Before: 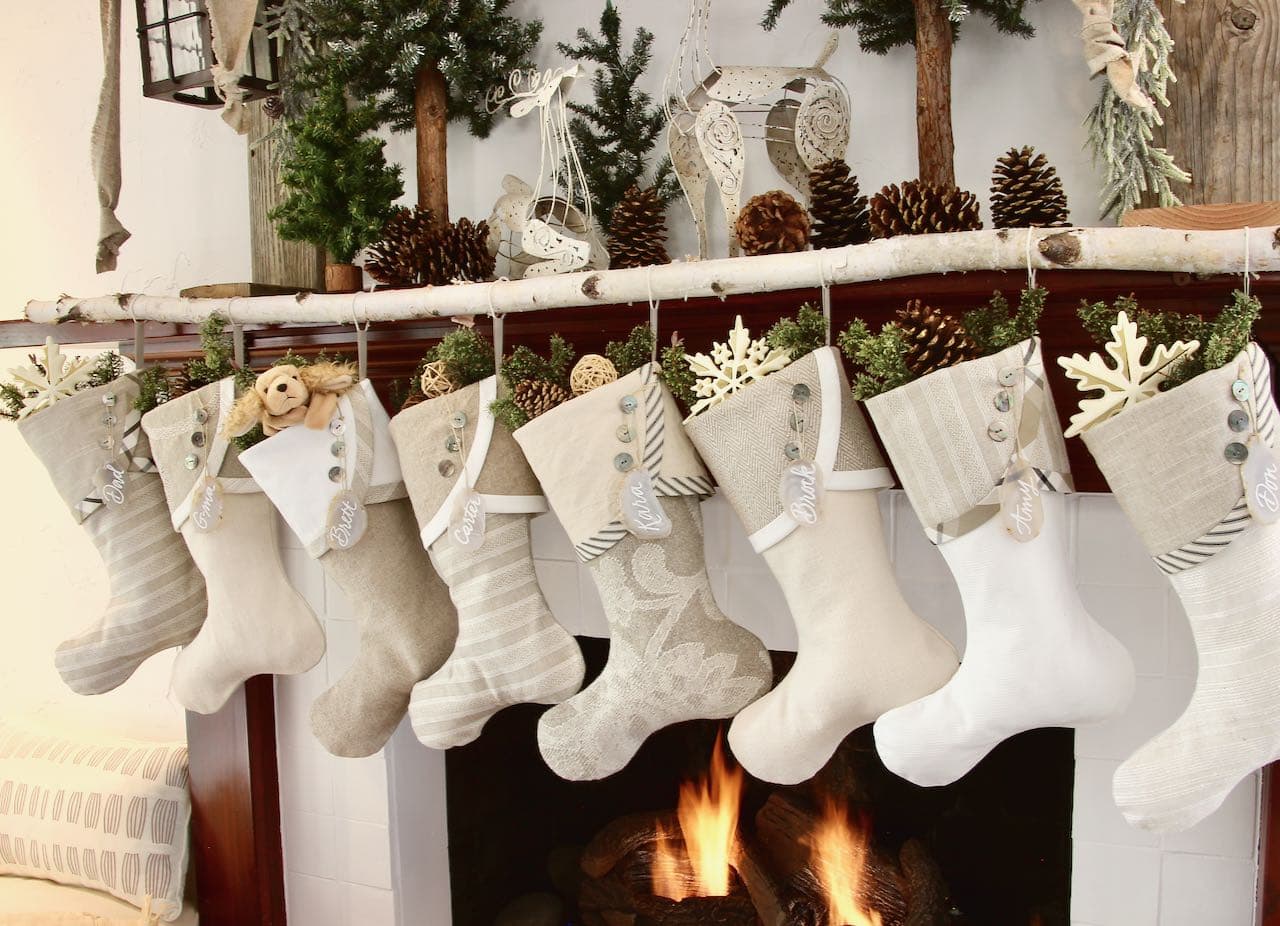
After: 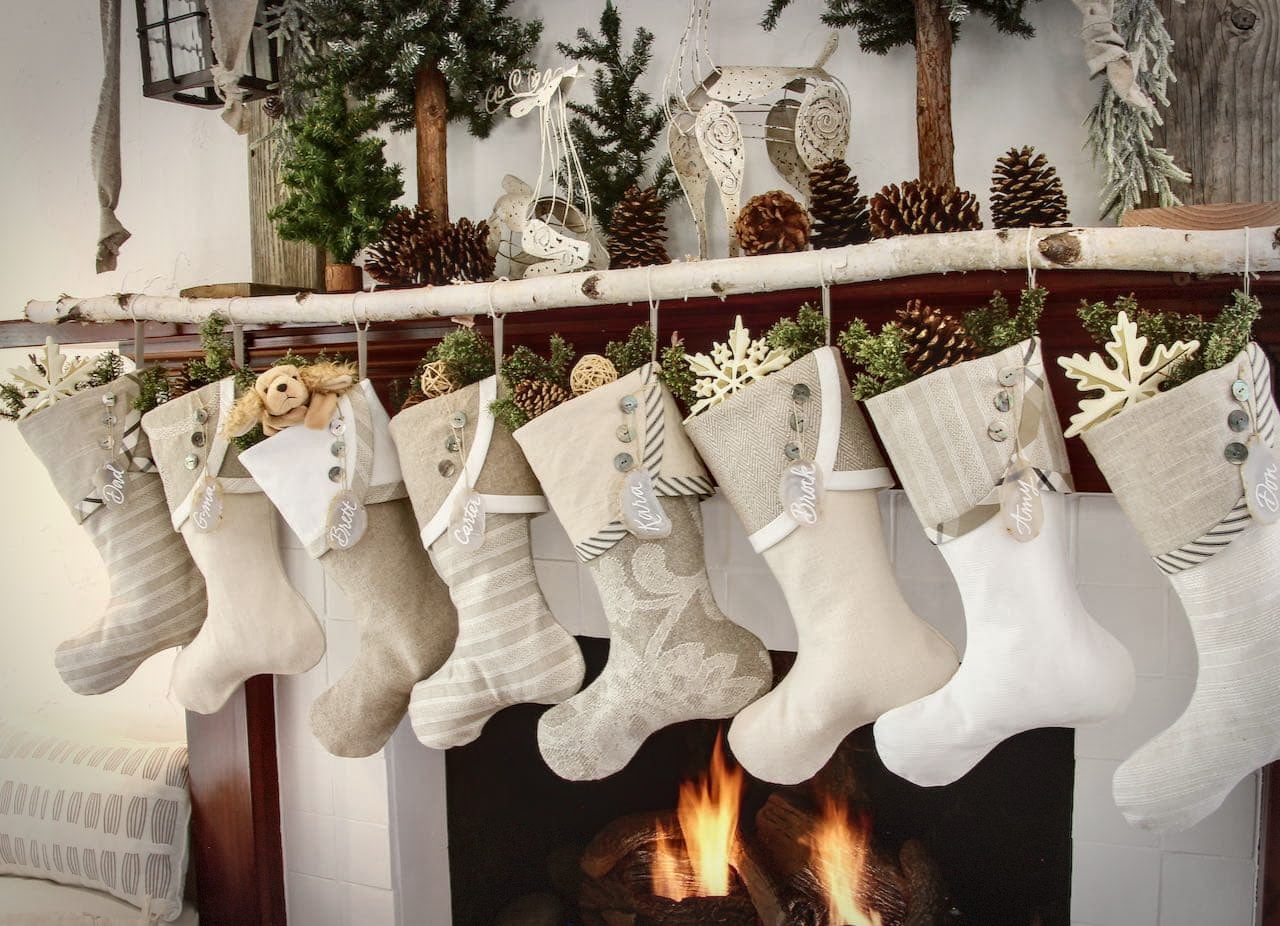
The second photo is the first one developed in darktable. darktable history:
local contrast: on, module defaults
vignetting: automatic ratio true, dithering 8-bit output
